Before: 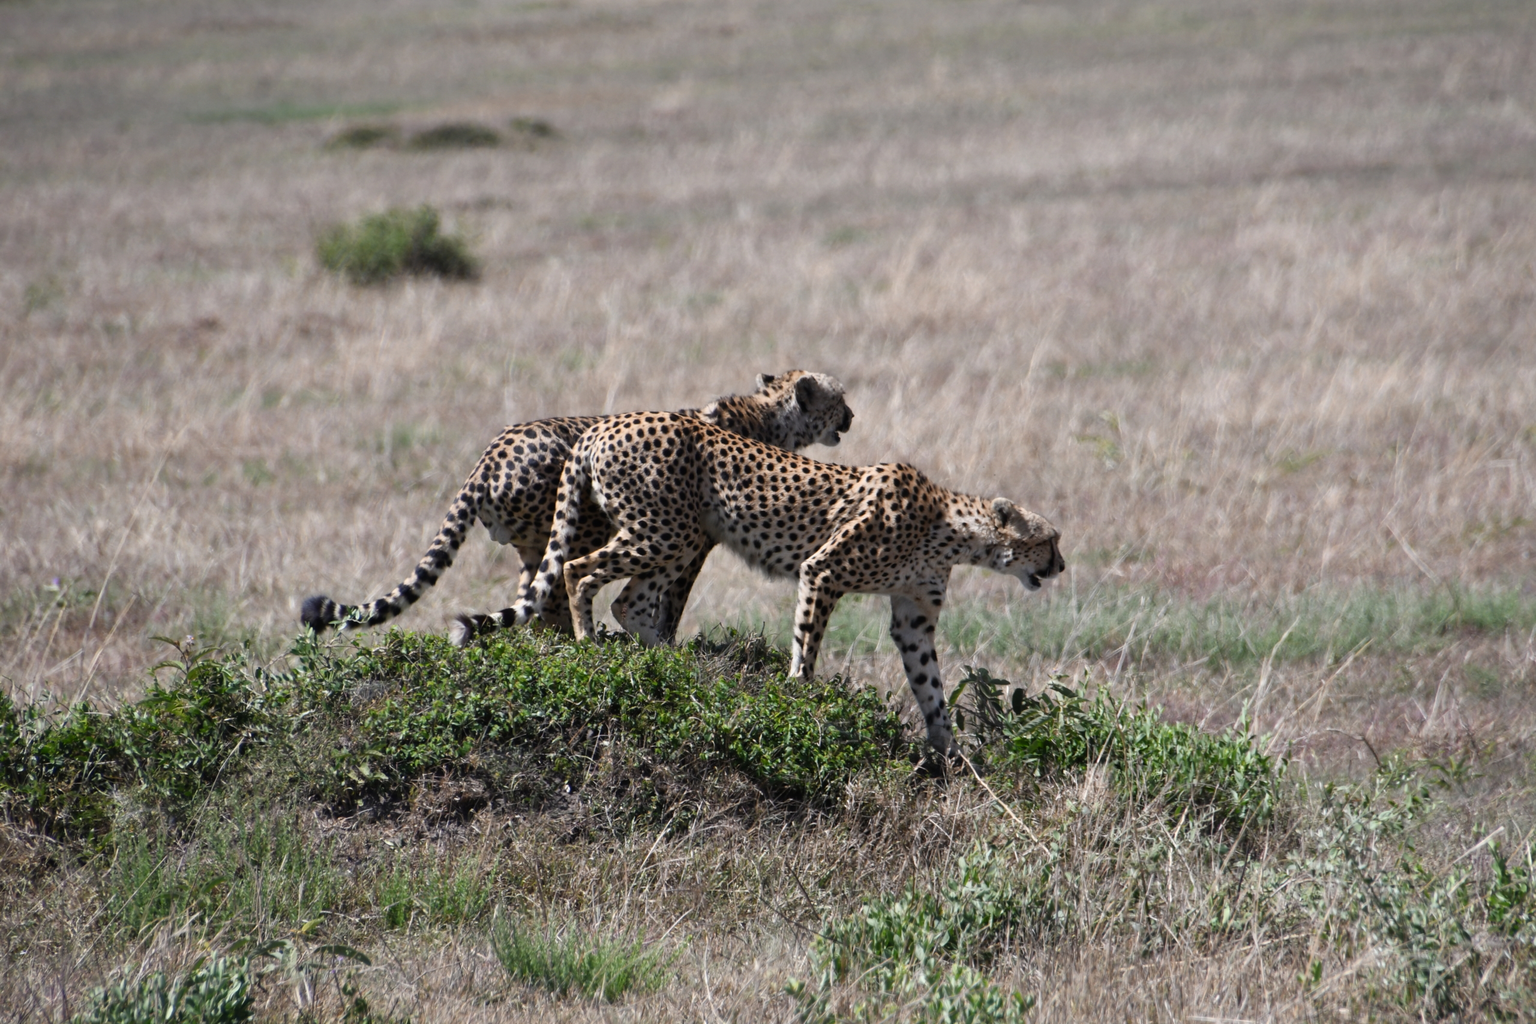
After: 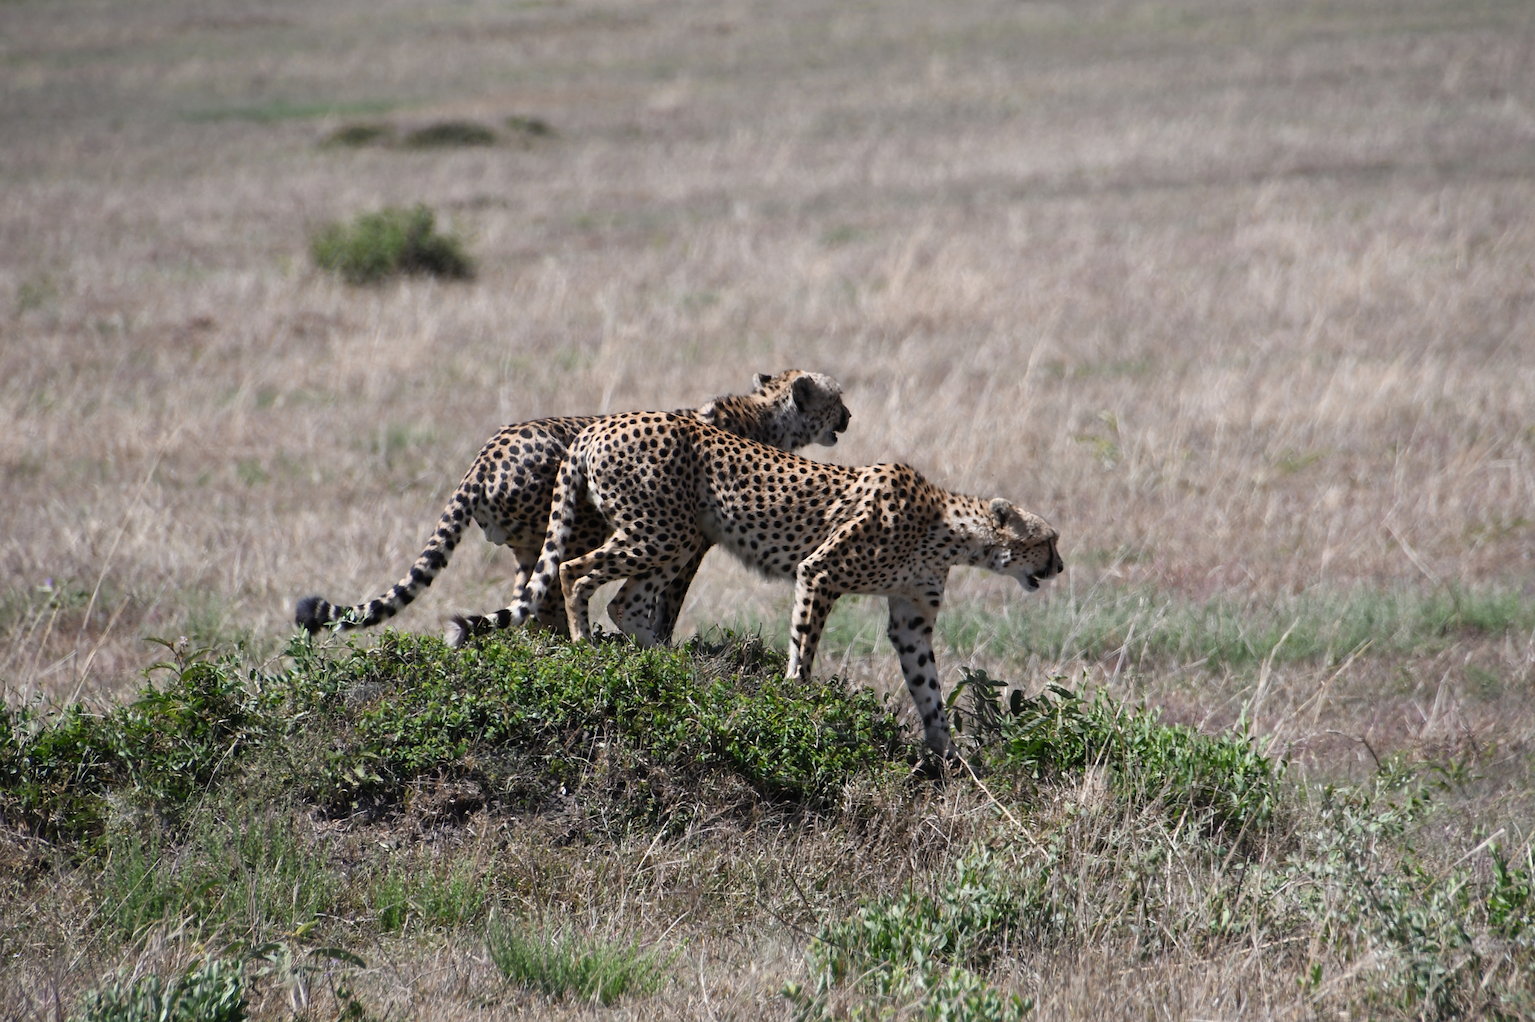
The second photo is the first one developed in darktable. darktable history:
crop and rotate: left 0.478%, top 0.24%, bottom 0.404%
tone equalizer: on, module defaults
sharpen: radius 1.044, threshold 1.128
